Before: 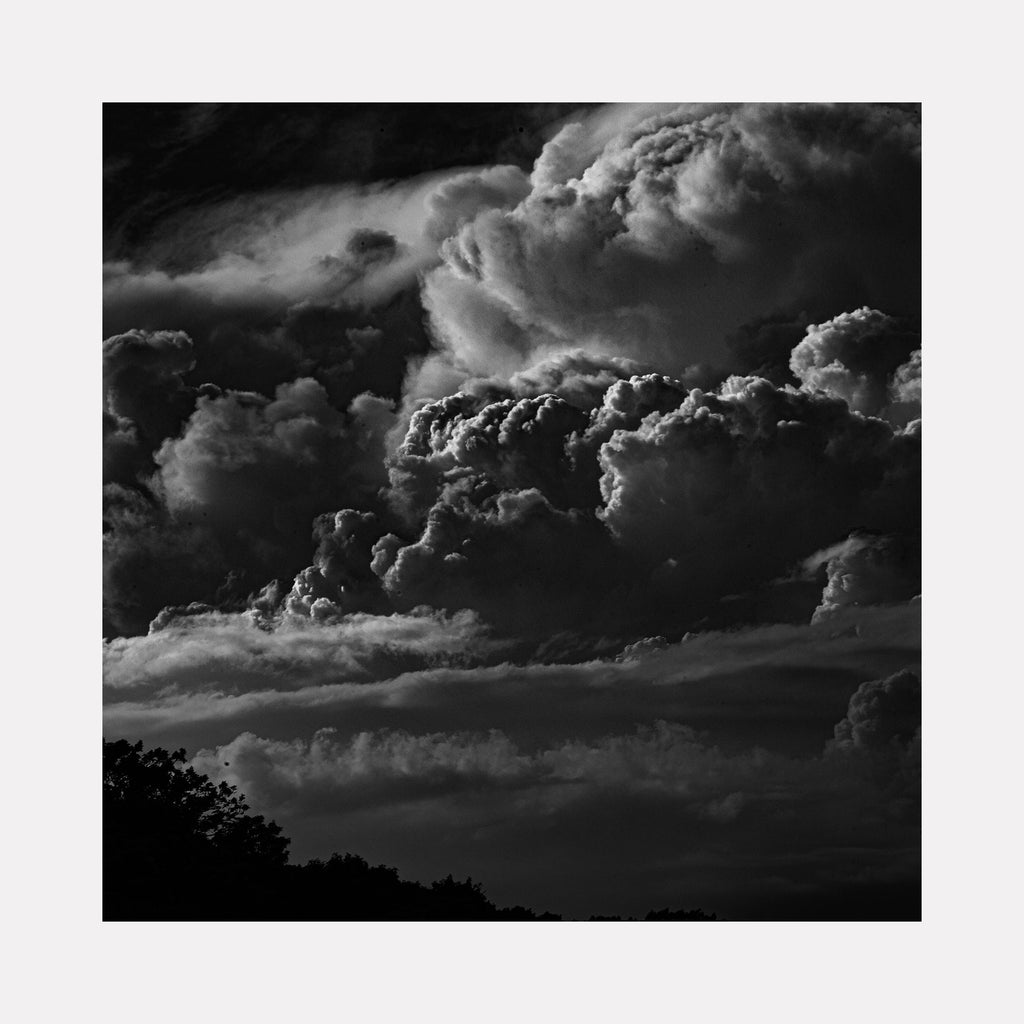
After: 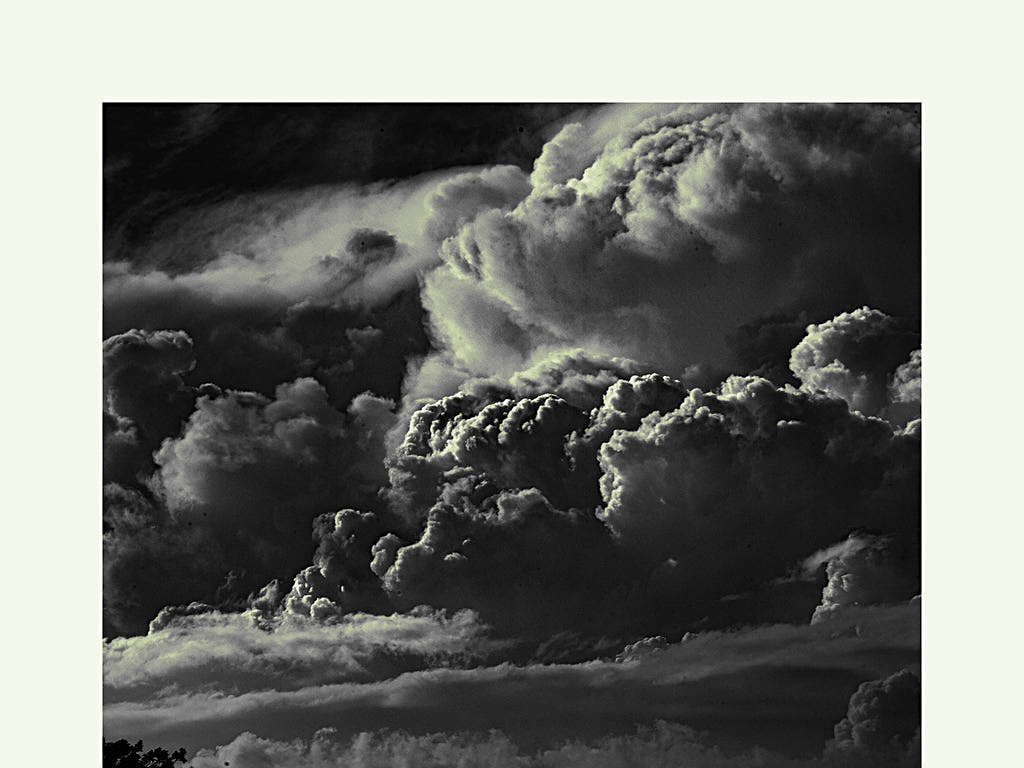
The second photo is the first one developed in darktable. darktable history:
sharpen: on, module defaults
tone equalizer: on, module defaults
crop: bottom 24.967%
color balance rgb: perceptual saturation grading › global saturation 25%, perceptual brilliance grading › mid-tones 10%, perceptual brilliance grading › shadows 15%, global vibrance 20%
split-toning: shadows › hue 290.82°, shadows › saturation 0.34, highlights › saturation 0.38, balance 0, compress 50%
velvia: strength 15%
